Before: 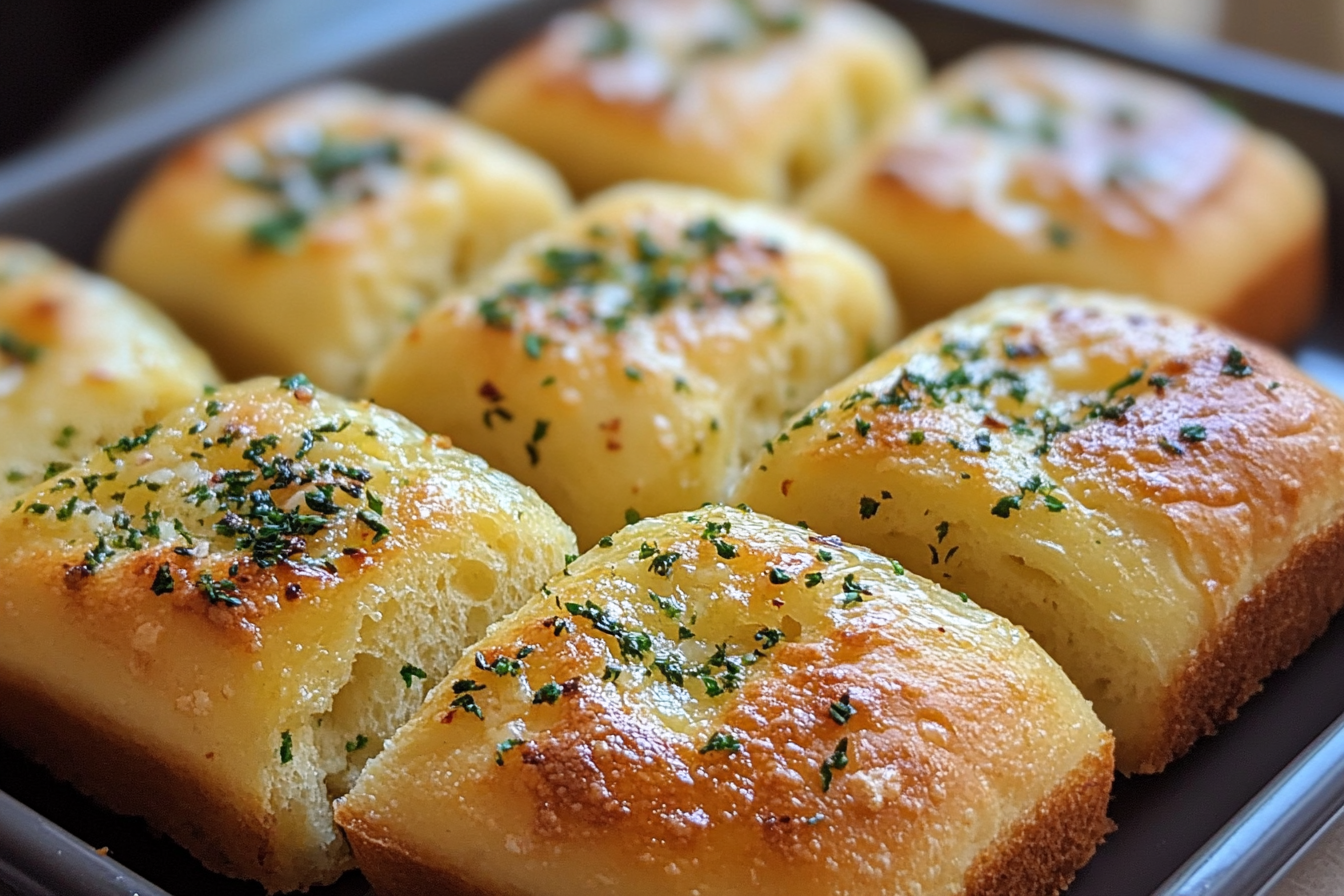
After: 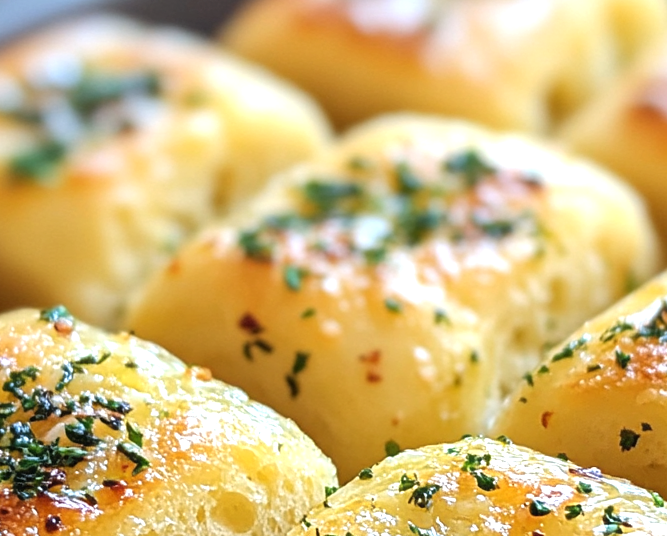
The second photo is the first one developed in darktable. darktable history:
exposure: exposure 0.6 EV, compensate highlight preservation false
crop: left 17.876%, top 7.676%, right 32.472%, bottom 32.478%
levels: mode automatic, levels [0, 0.492, 0.984]
